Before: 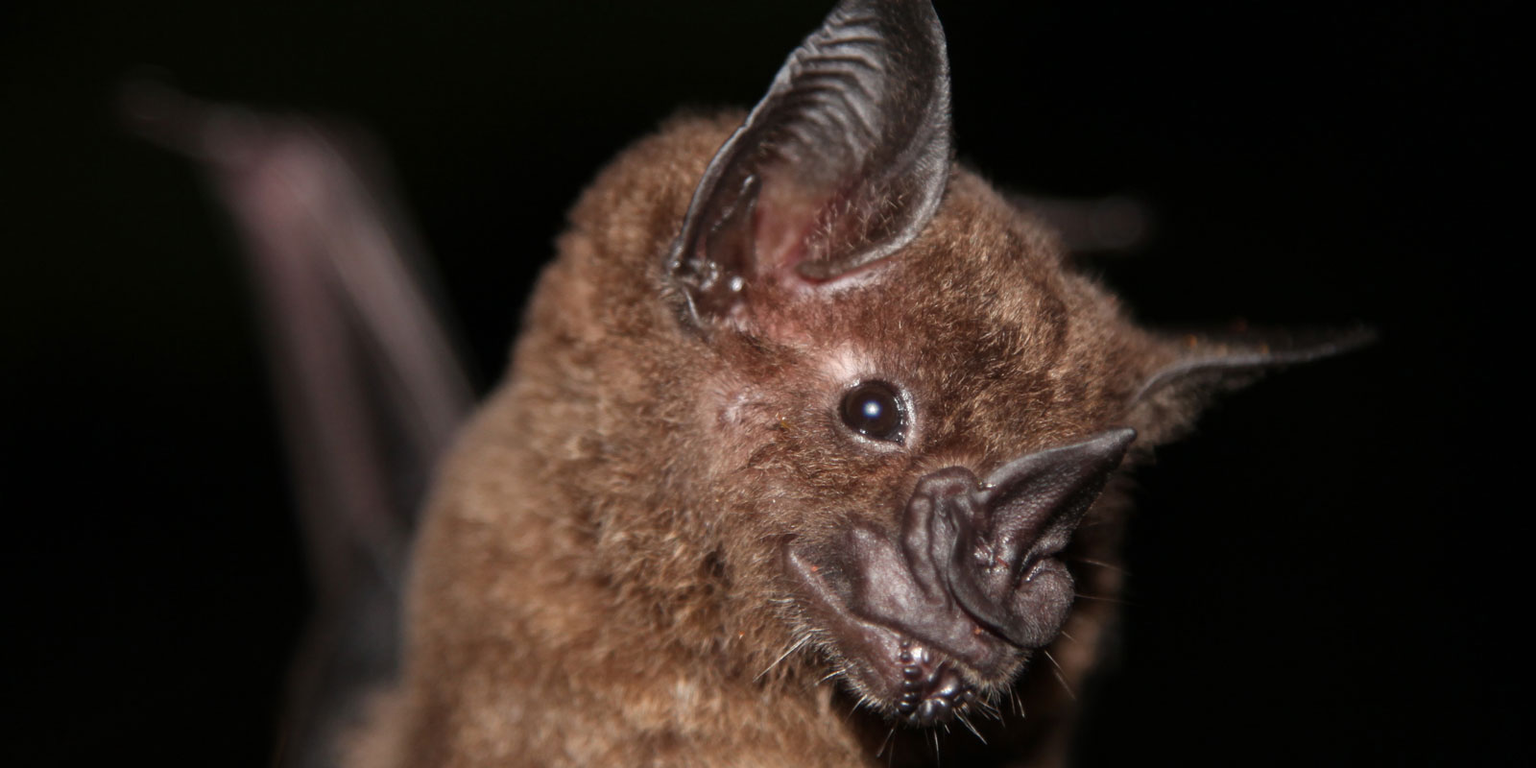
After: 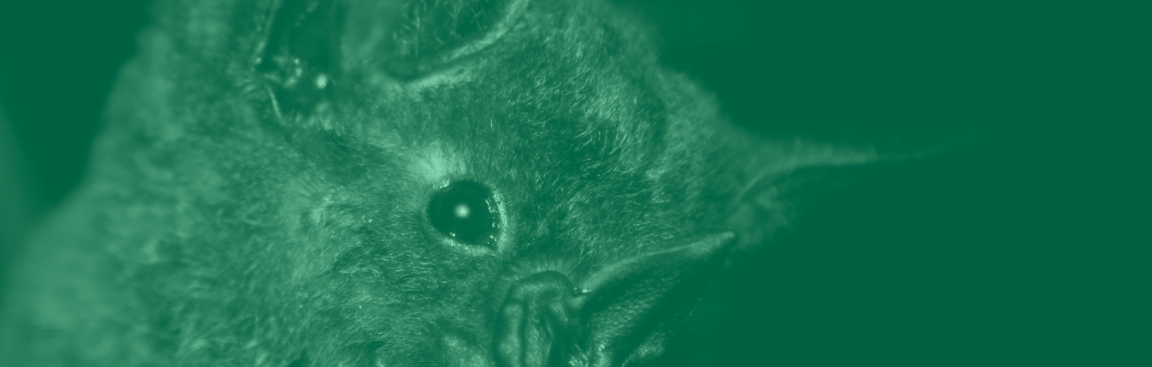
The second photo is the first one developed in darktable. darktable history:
contrast brightness saturation: contrast 0.1, brightness -0.26, saturation 0.14
colorize: hue 147.6°, saturation 65%, lightness 21.64%
exposure: compensate highlight preservation false
crop and rotate: left 27.938%, top 27.046%, bottom 27.046%
